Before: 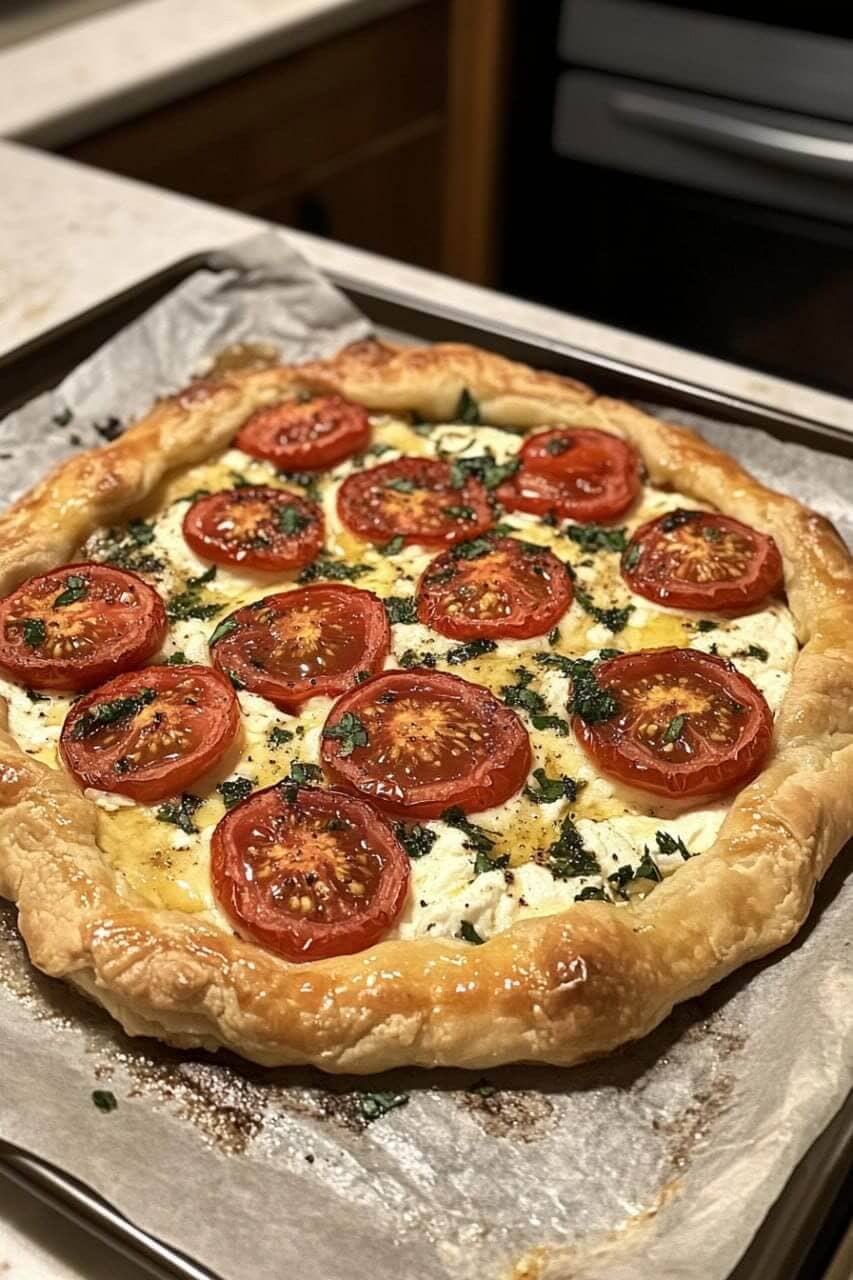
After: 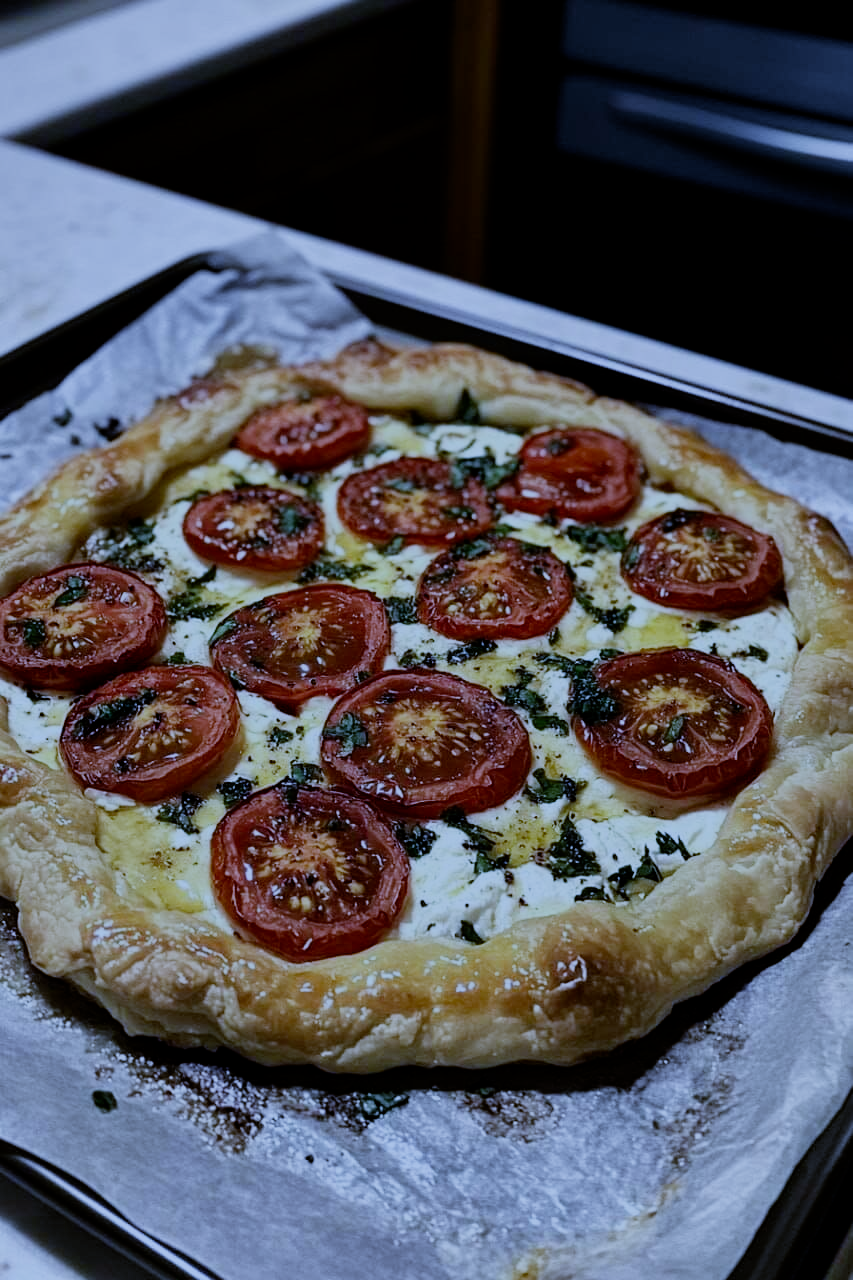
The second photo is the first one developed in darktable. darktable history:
filmic rgb: middle gray luminance 29%, black relative exposure -10.3 EV, white relative exposure 5.5 EV, threshold 6 EV, target black luminance 0%, hardness 3.95, latitude 2.04%, contrast 1.132, highlights saturation mix 5%, shadows ↔ highlights balance 15.11%, preserve chrominance no, color science v3 (2019), use custom middle-gray values true, iterations of high-quality reconstruction 0, enable highlight reconstruction true
white balance: red 0.766, blue 1.537
